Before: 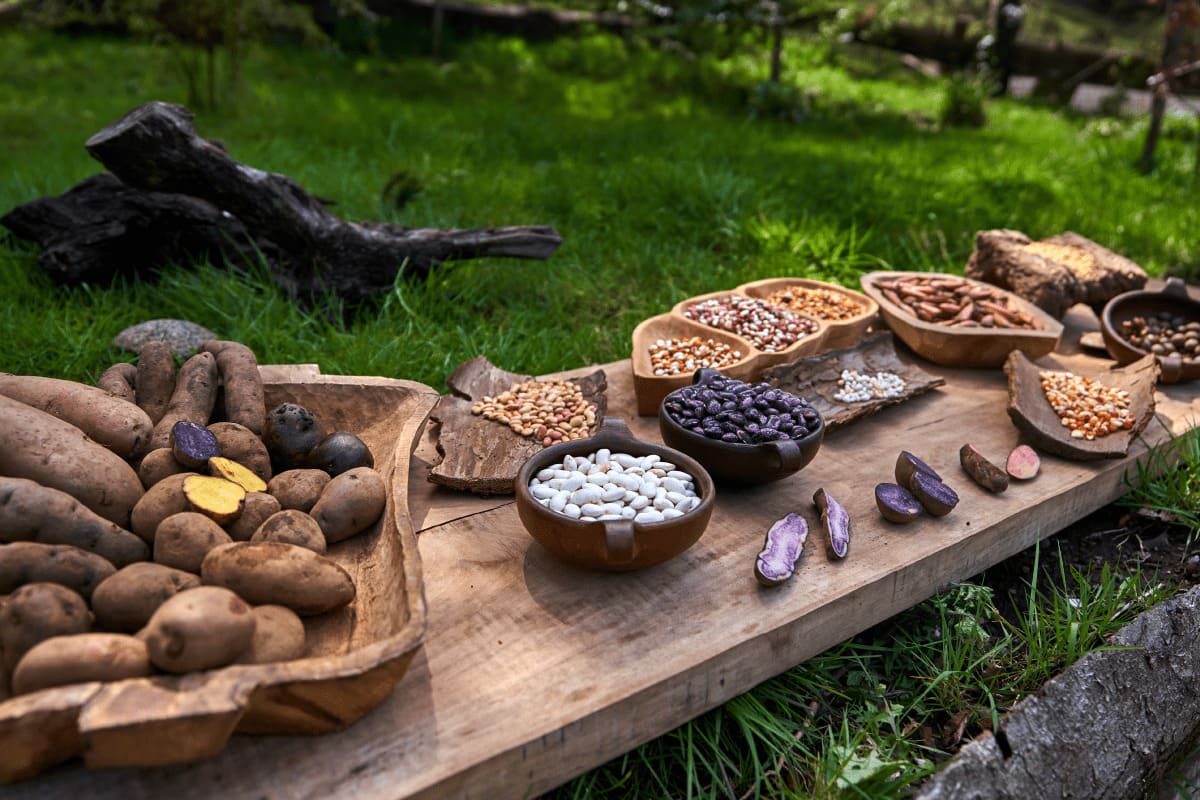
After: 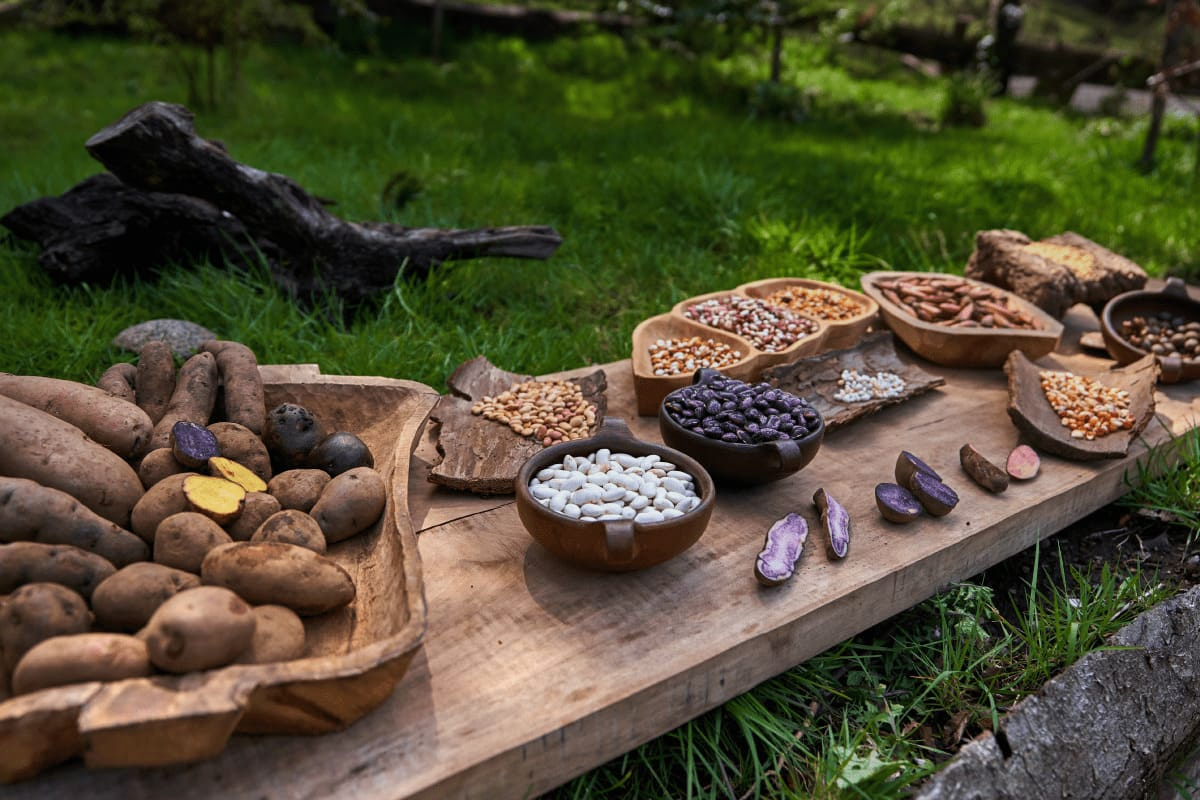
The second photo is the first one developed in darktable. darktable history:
shadows and highlights: shadows 25, highlights -25
graduated density: on, module defaults
